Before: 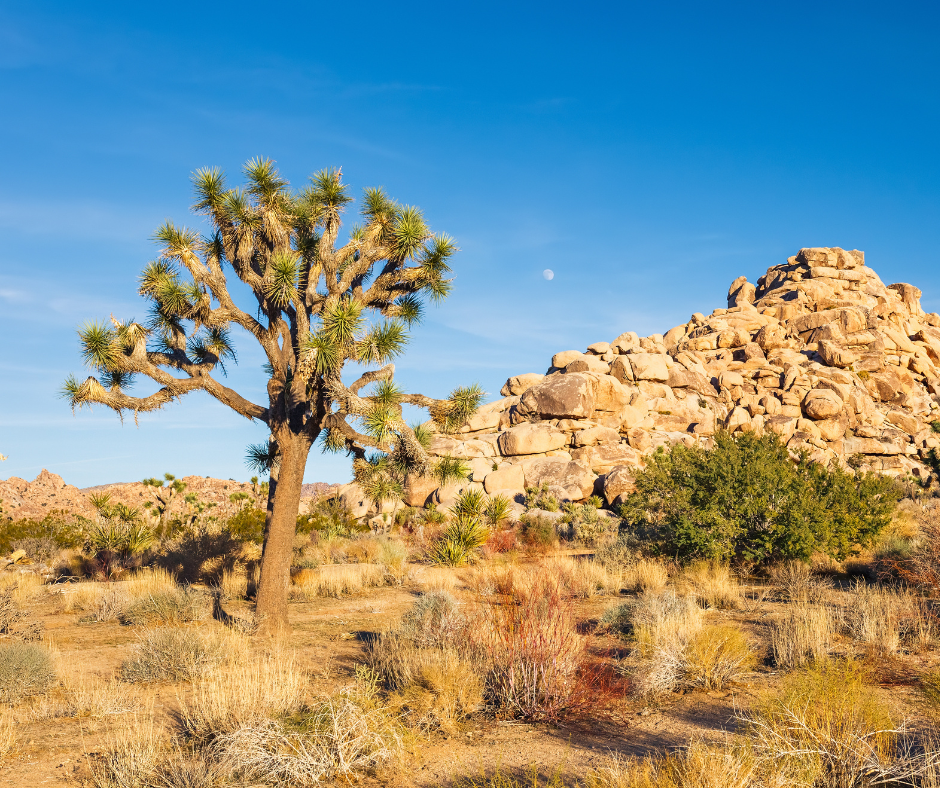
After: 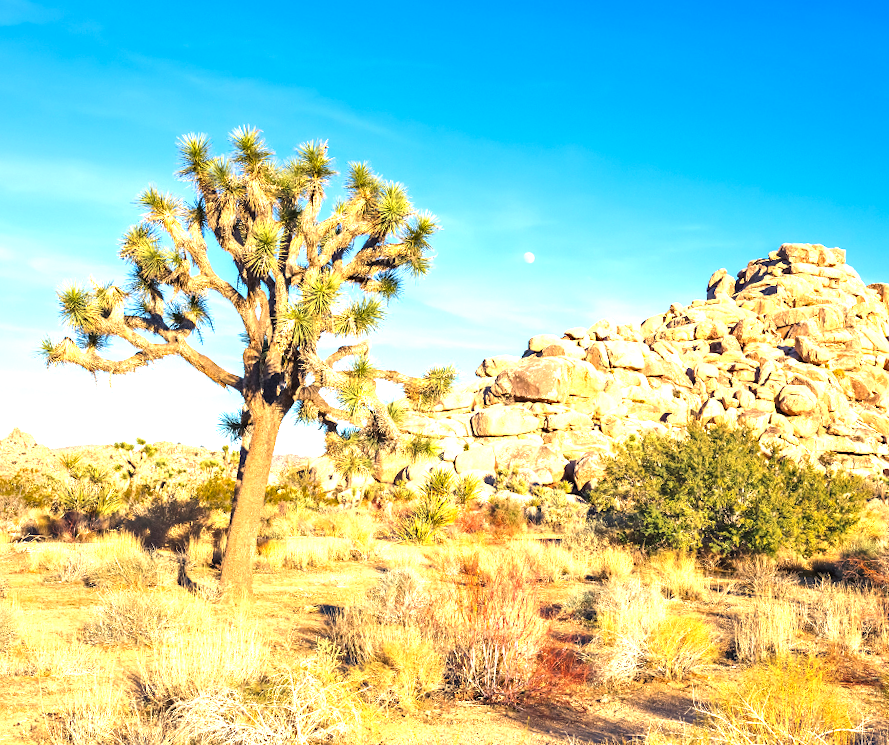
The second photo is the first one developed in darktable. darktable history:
crop and rotate: angle -2.8°
haze removal: adaptive false
exposure: black level correction 0, exposure 1.2 EV, compensate highlight preservation false
